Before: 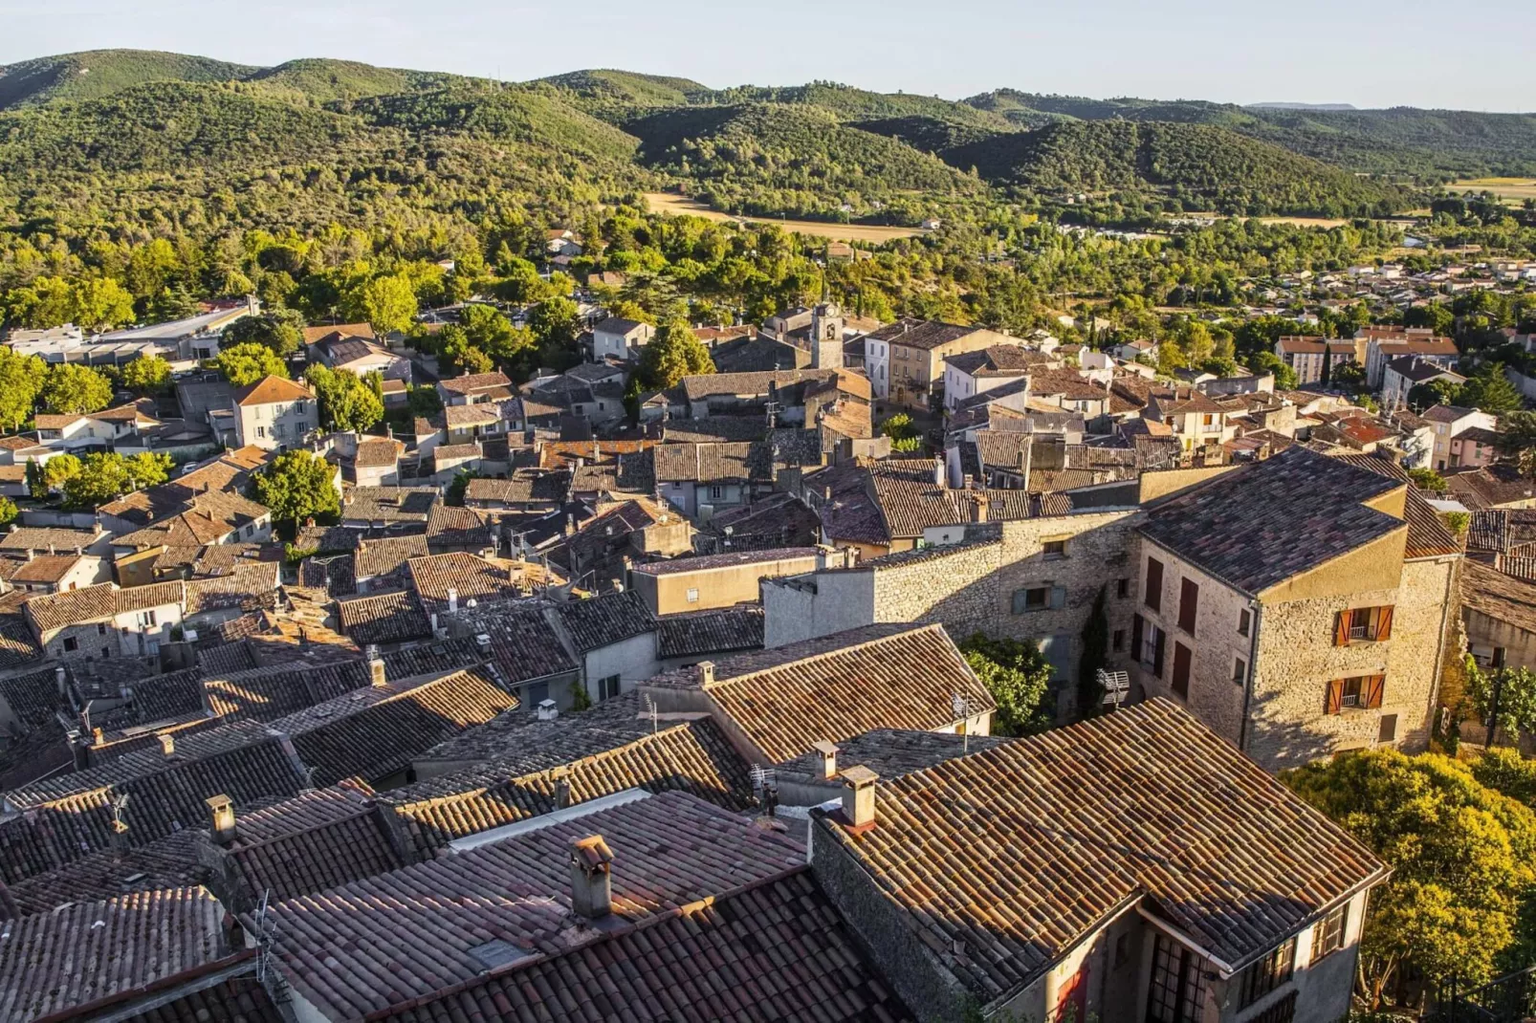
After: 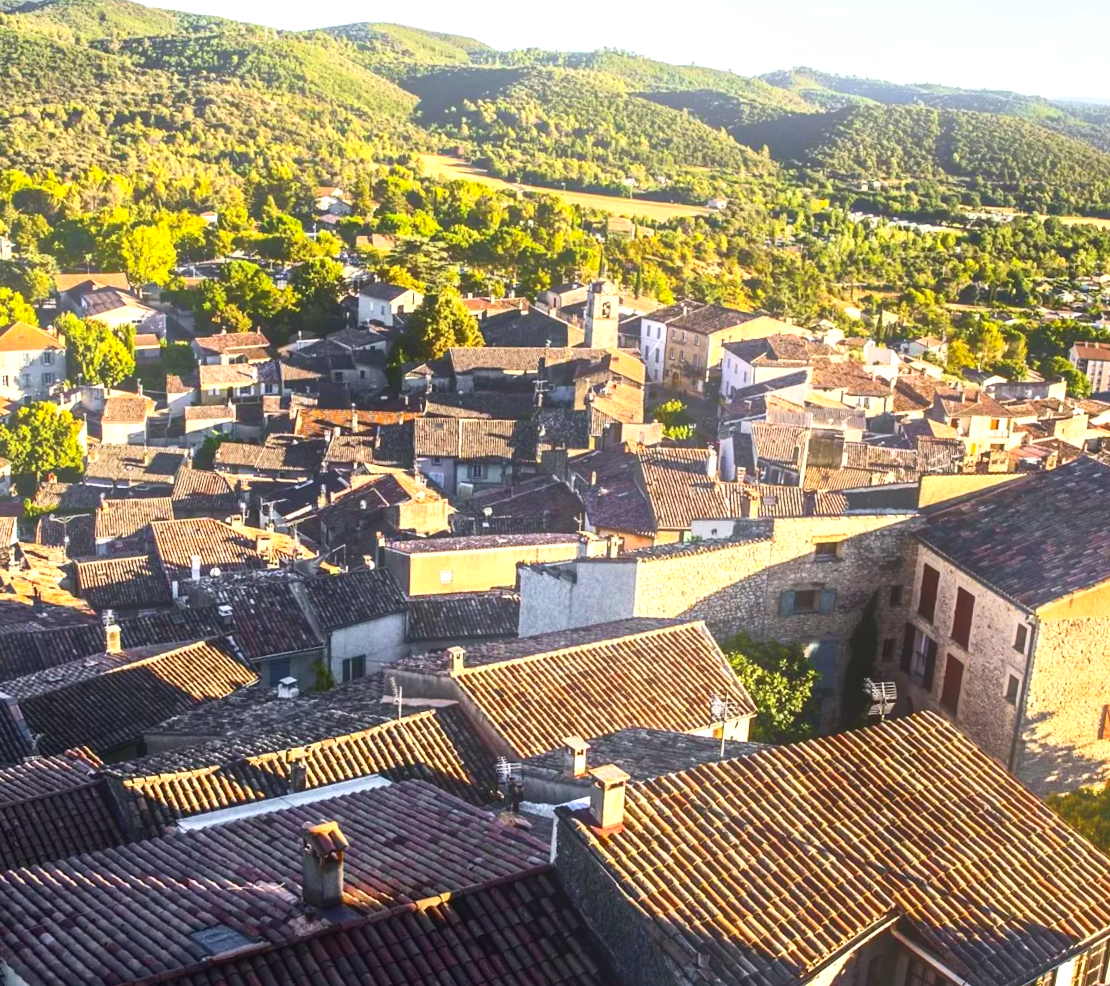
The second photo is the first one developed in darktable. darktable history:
exposure: exposure 0.564 EV, compensate highlight preservation false
crop and rotate: angle -3.27°, left 14.277%, top 0.028%, right 10.766%, bottom 0.028%
levels: levels [0, 0.498, 1]
tone equalizer: -8 EV -0.001 EV, -7 EV 0.001 EV, -6 EV -0.002 EV, -5 EV -0.003 EV, -4 EV -0.062 EV, -3 EV -0.222 EV, -2 EV -0.267 EV, -1 EV 0.105 EV, +0 EV 0.303 EV
bloom: on, module defaults
contrast brightness saturation: contrast 0.19, brightness -0.11, saturation 0.21
